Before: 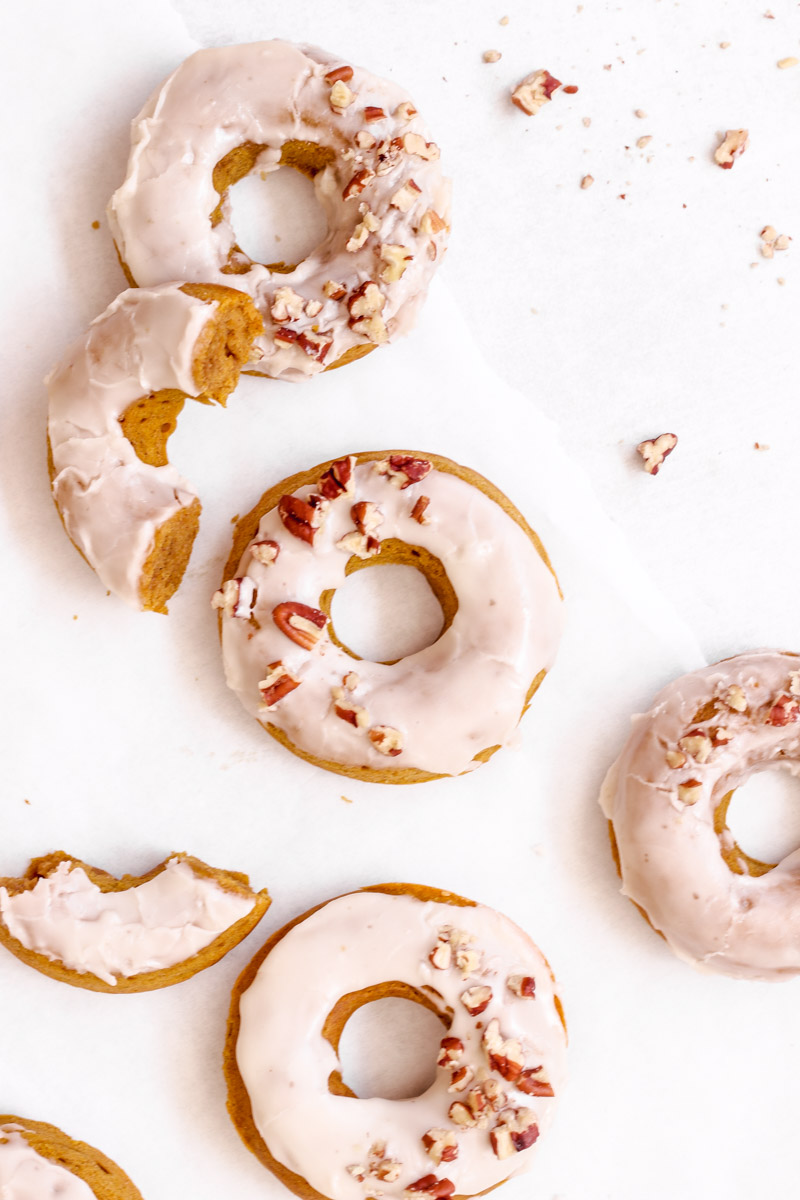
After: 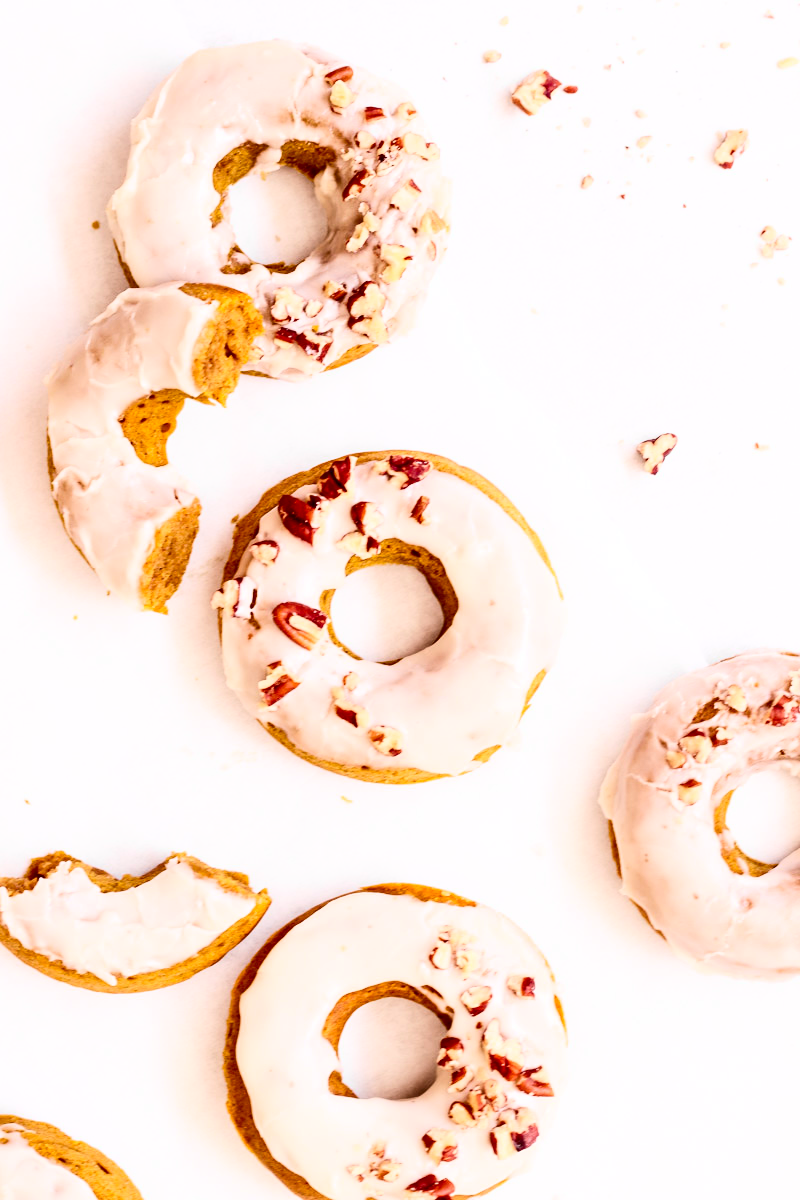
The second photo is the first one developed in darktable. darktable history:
contrast brightness saturation: contrast 0.4, brightness 0.05, saturation 0.25
